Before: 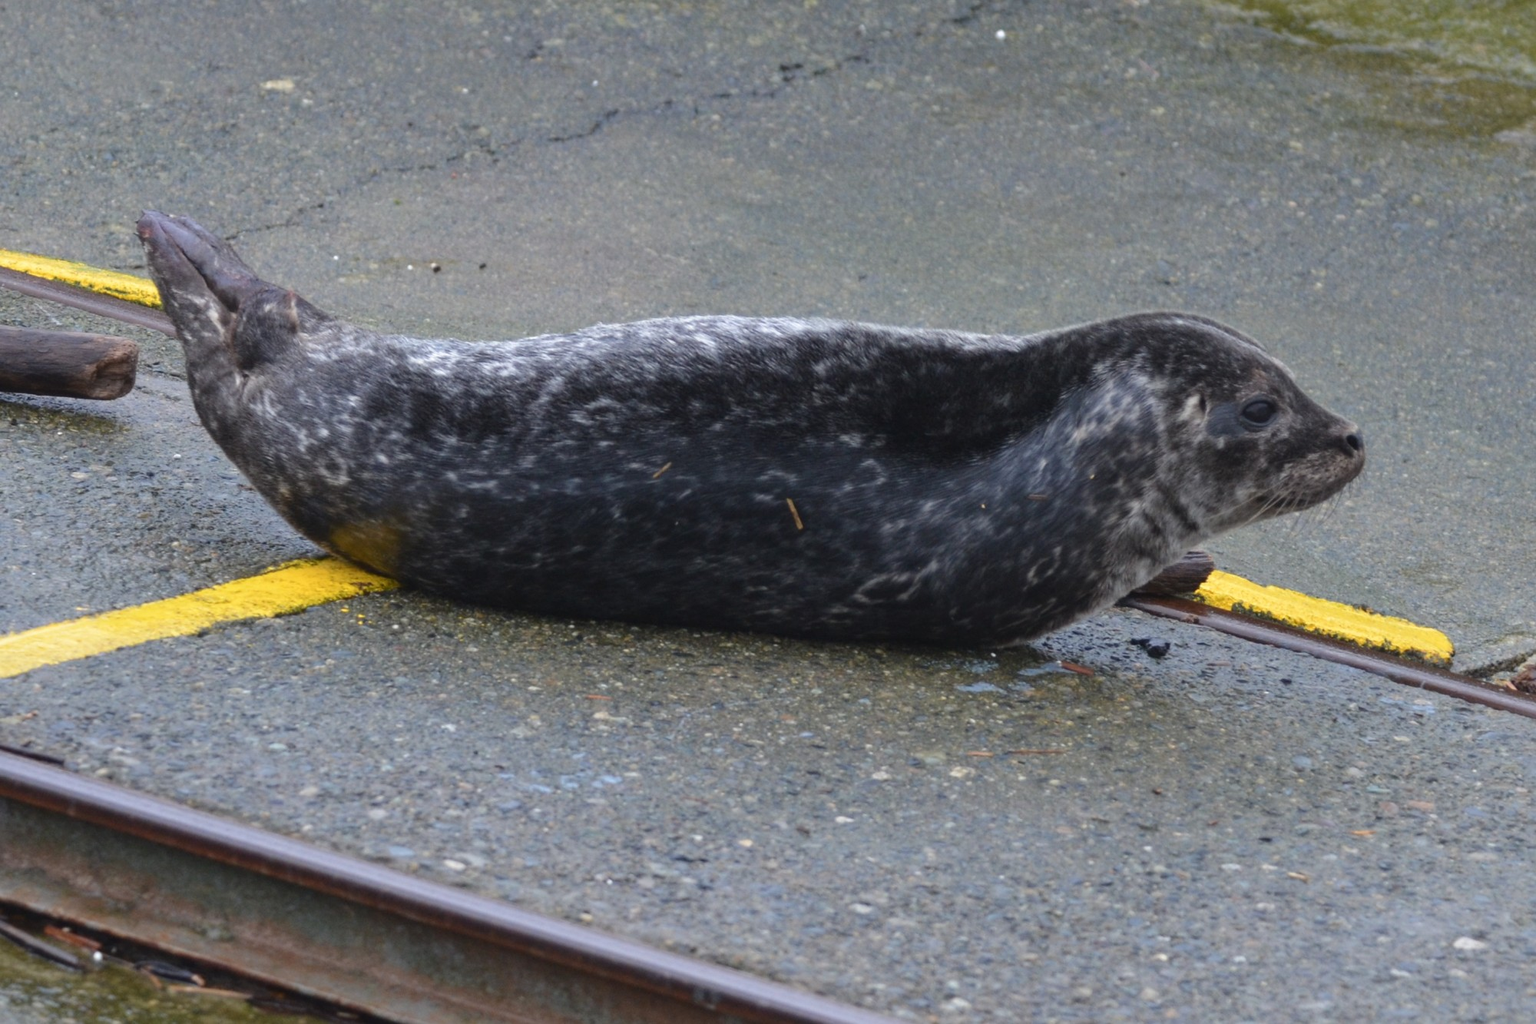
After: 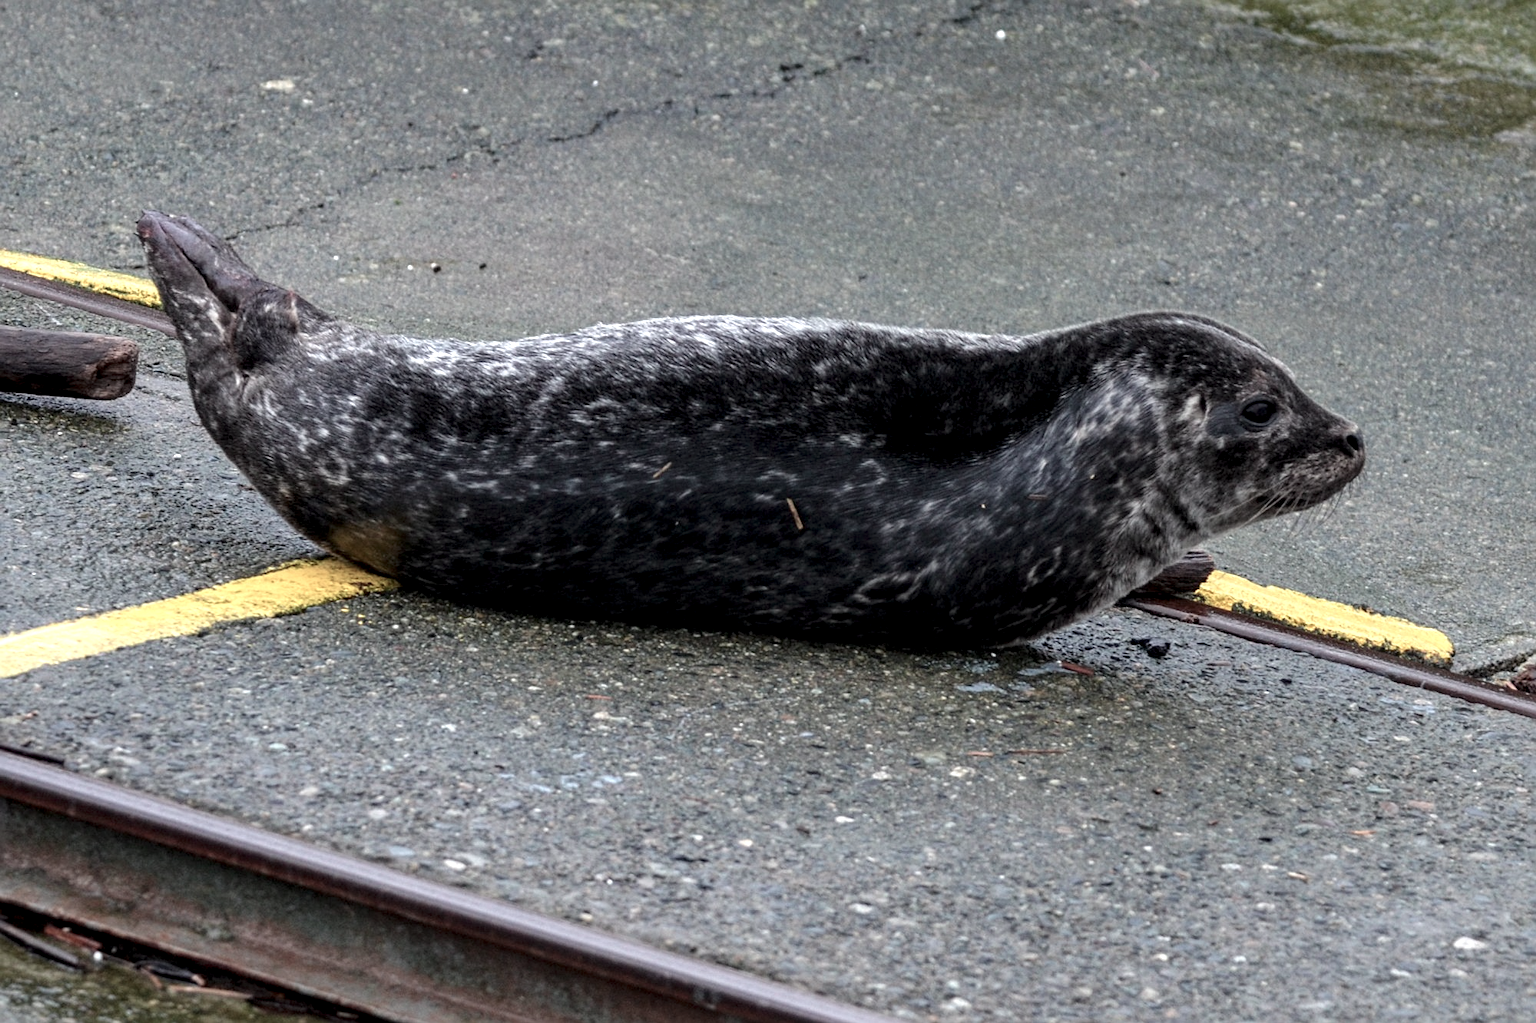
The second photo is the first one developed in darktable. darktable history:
sharpen: radius 2.167, amount 0.381, threshold 0
color contrast: blue-yellow contrast 0.62
local contrast: highlights 60%, shadows 60%, detail 160%
